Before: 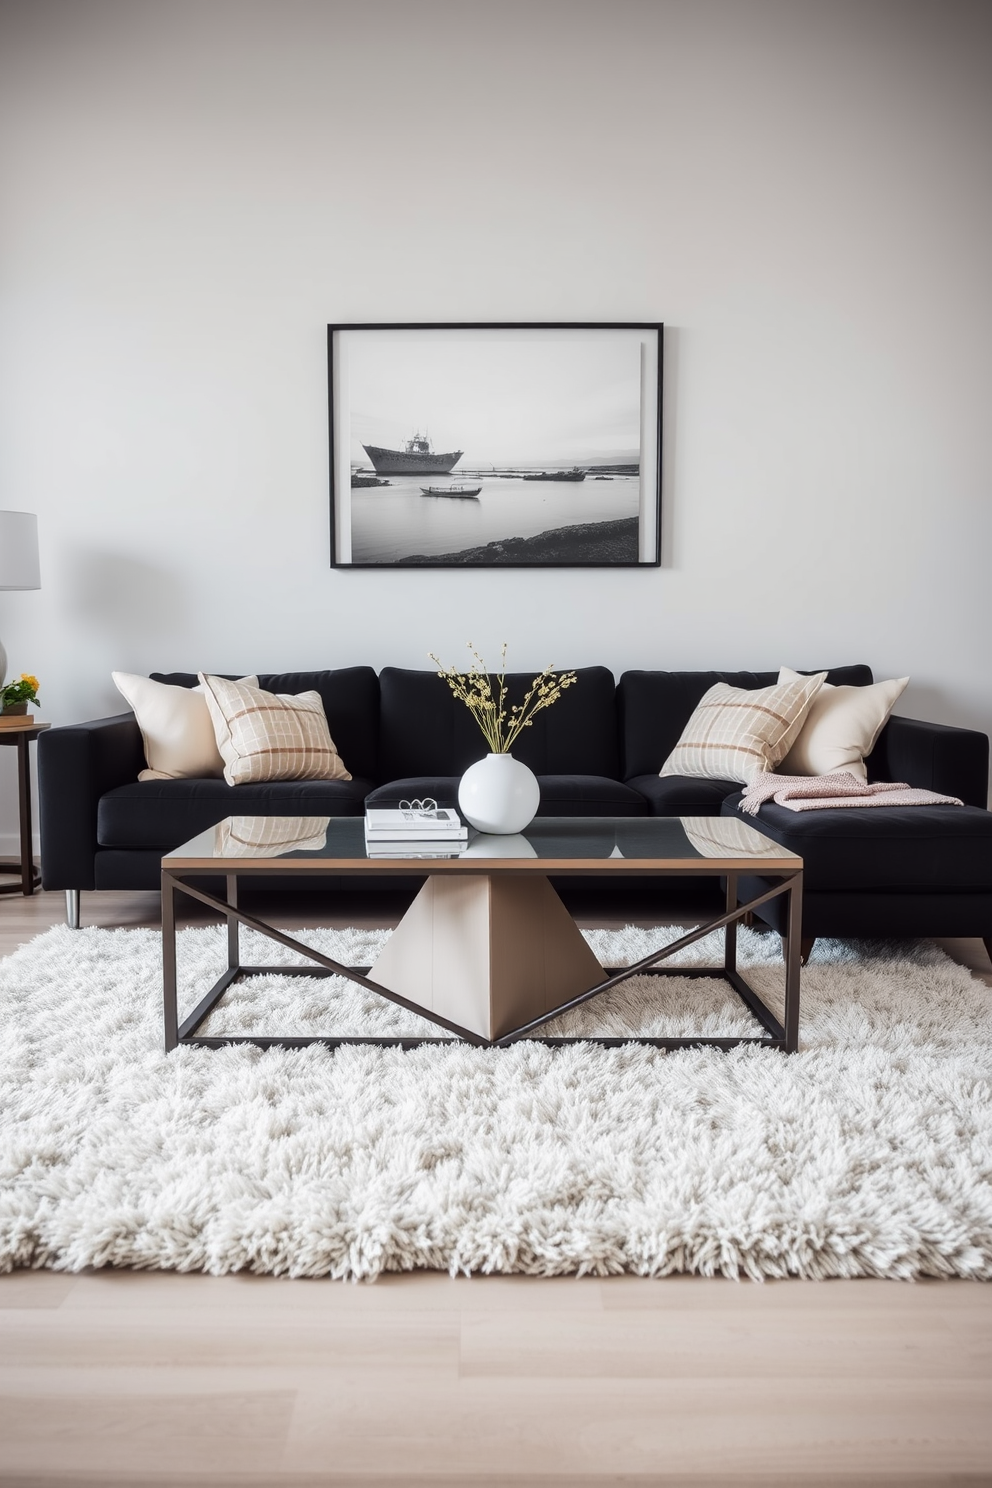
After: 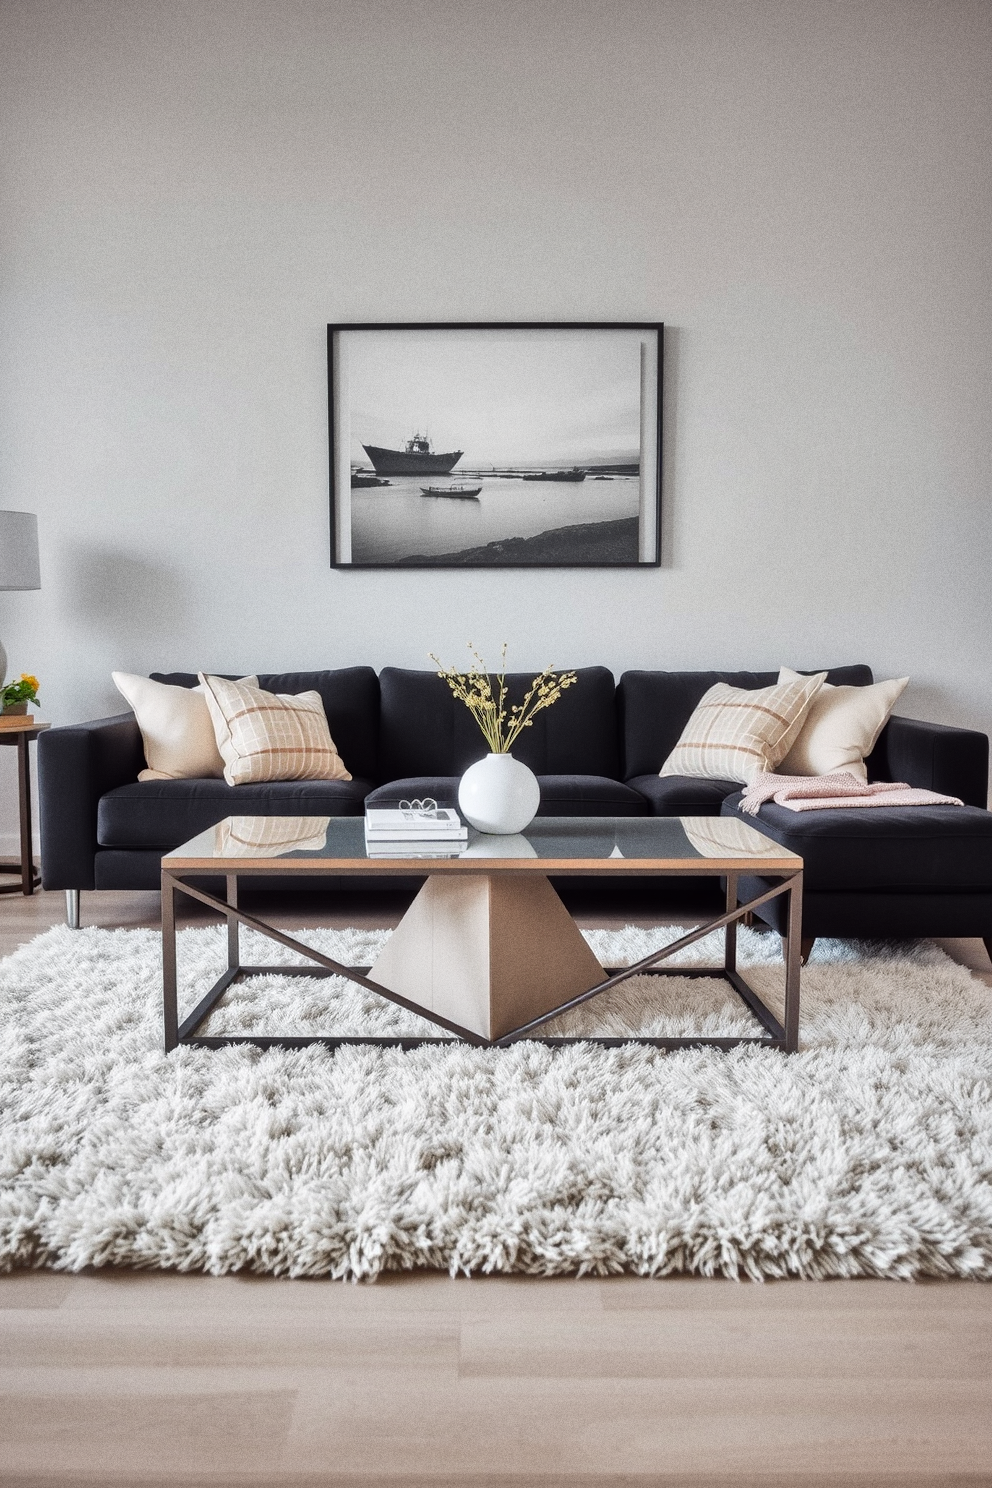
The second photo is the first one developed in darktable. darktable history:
shadows and highlights: radius 108.52, shadows 23.73, highlights -59.32, low approximation 0.01, soften with gaussian
grain: coarseness 0.09 ISO
tone equalizer: -7 EV 0.15 EV, -6 EV 0.6 EV, -5 EV 1.15 EV, -4 EV 1.33 EV, -3 EV 1.15 EV, -2 EV 0.6 EV, -1 EV 0.15 EV, mask exposure compensation -0.5 EV
